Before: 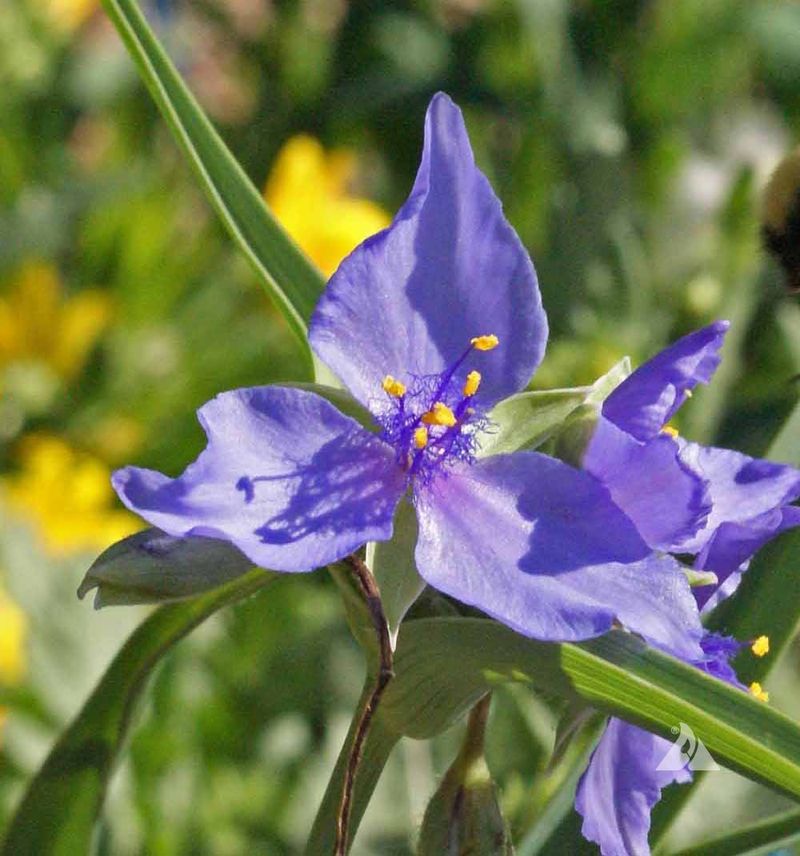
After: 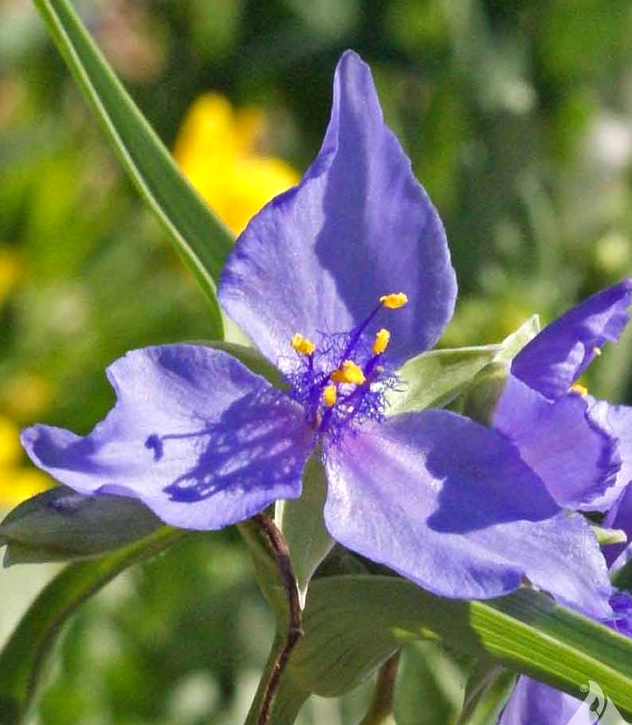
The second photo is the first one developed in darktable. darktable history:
color balance rgb: perceptual saturation grading › global saturation 0.637%, perceptual brilliance grading › global brilliance 1.425%, perceptual brilliance grading › highlights 7.414%, perceptual brilliance grading › shadows -3.97%, global vibrance 6.88%, saturation formula JzAzBz (2021)
crop: left 11.377%, top 4.919%, right 9.597%, bottom 10.357%
